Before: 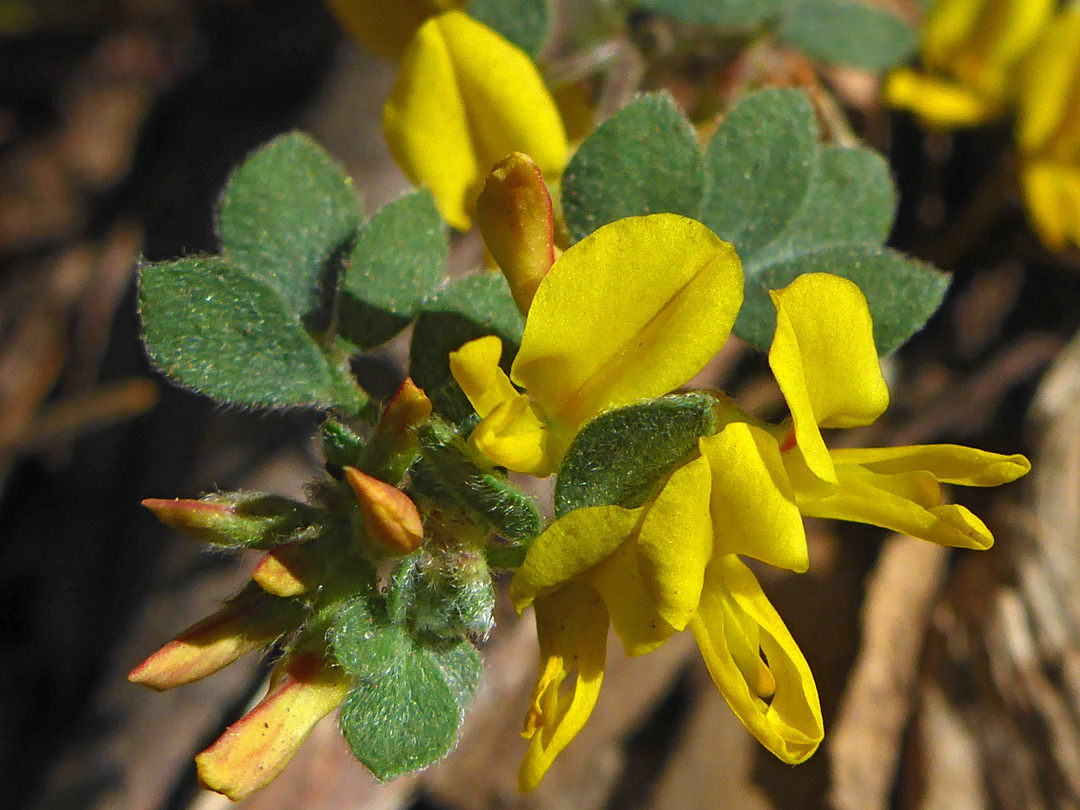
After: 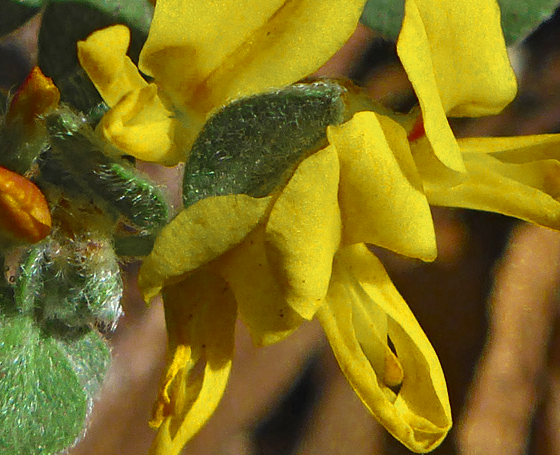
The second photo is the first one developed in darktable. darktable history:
crop: left 34.468%, top 38.504%, right 13.637%, bottom 5.313%
color zones: curves: ch0 [(0.11, 0.396) (0.195, 0.36) (0.25, 0.5) (0.303, 0.412) (0.357, 0.544) (0.75, 0.5) (0.967, 0.328)]; ch1 [(0, 0.468) (0.112, 0.512) (0.202, 0.6) (0.25, 0.5) (0.307, 0.352) (0.357, 0.544) (0.75, 0.5) (0.963, 0.524)]
